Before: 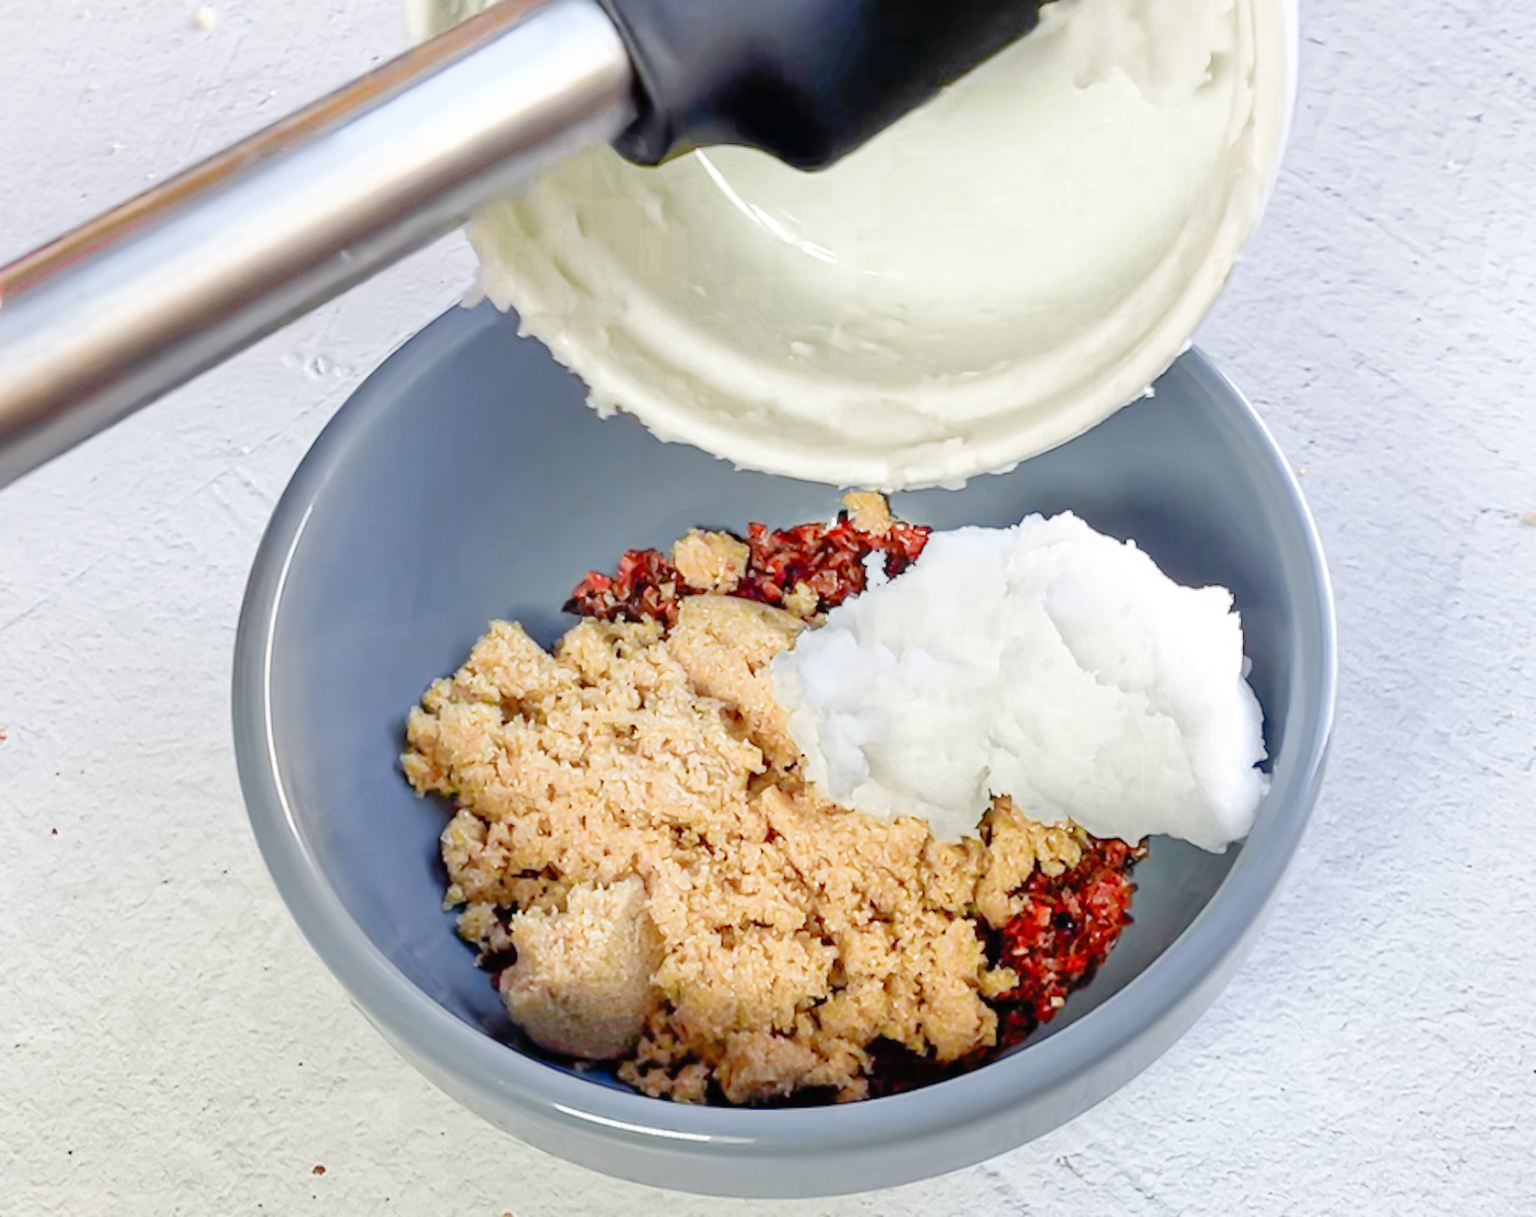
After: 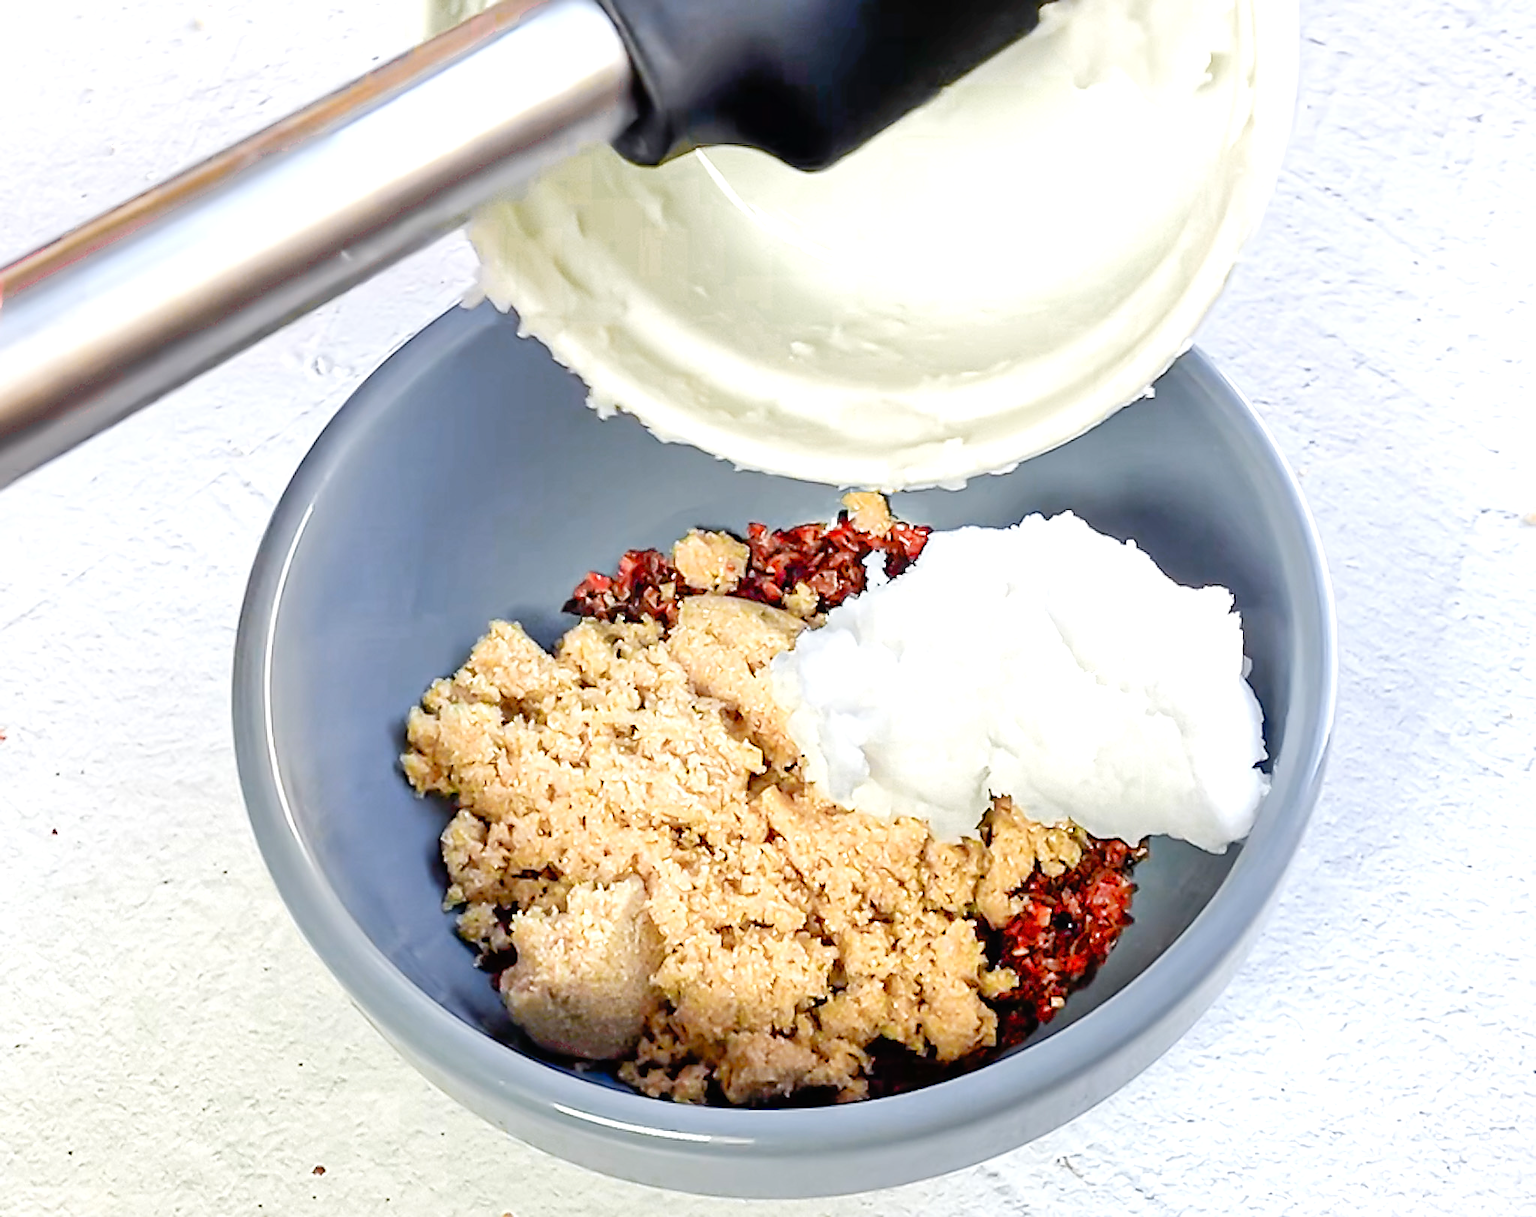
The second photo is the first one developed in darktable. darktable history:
tone equalizer: -8 EV -0.421 EV, -7 EV -0.367 EV, -6 EV -0.297 EV, -5 EV -0.239 EV, -3 EV 0.221 EV, -2 EV 0.351 EV, -1 EV 0.38 EV, +0 EV 0.397 EV, edges refinement/feathering 500, mask exposure compensation -1.57 EV, preserve details no
sharpen: radius 1.395, amount 1.248, threshold 0.814
